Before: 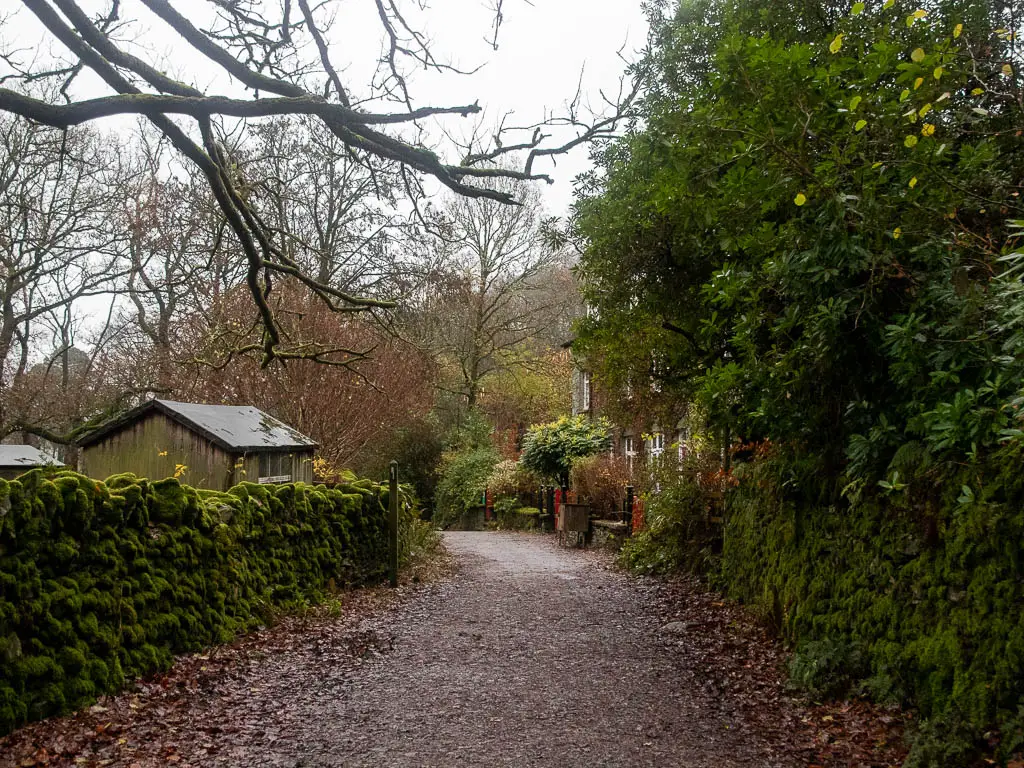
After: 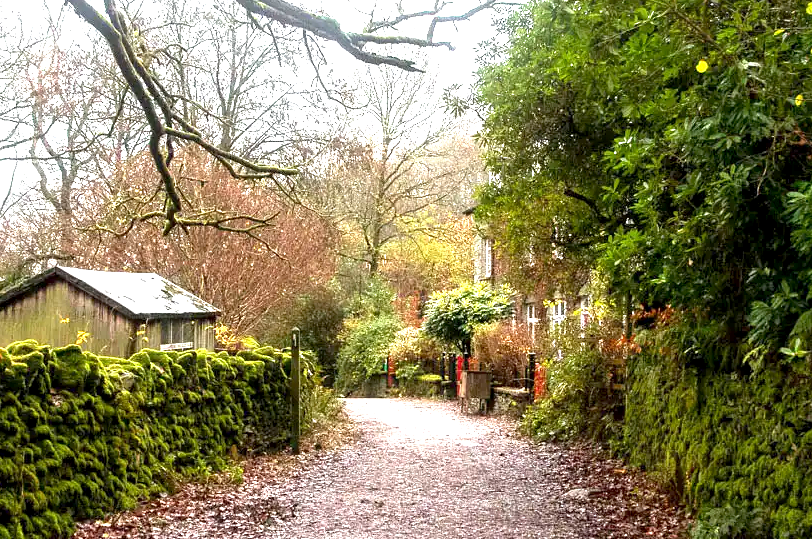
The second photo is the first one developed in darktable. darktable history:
exposure: black level correction 0.002, exposure 1.991 EV, compensate highlight preservation false
crop: left 9.655%, top 17.375%, right 10.973%, bottom 12.386%
